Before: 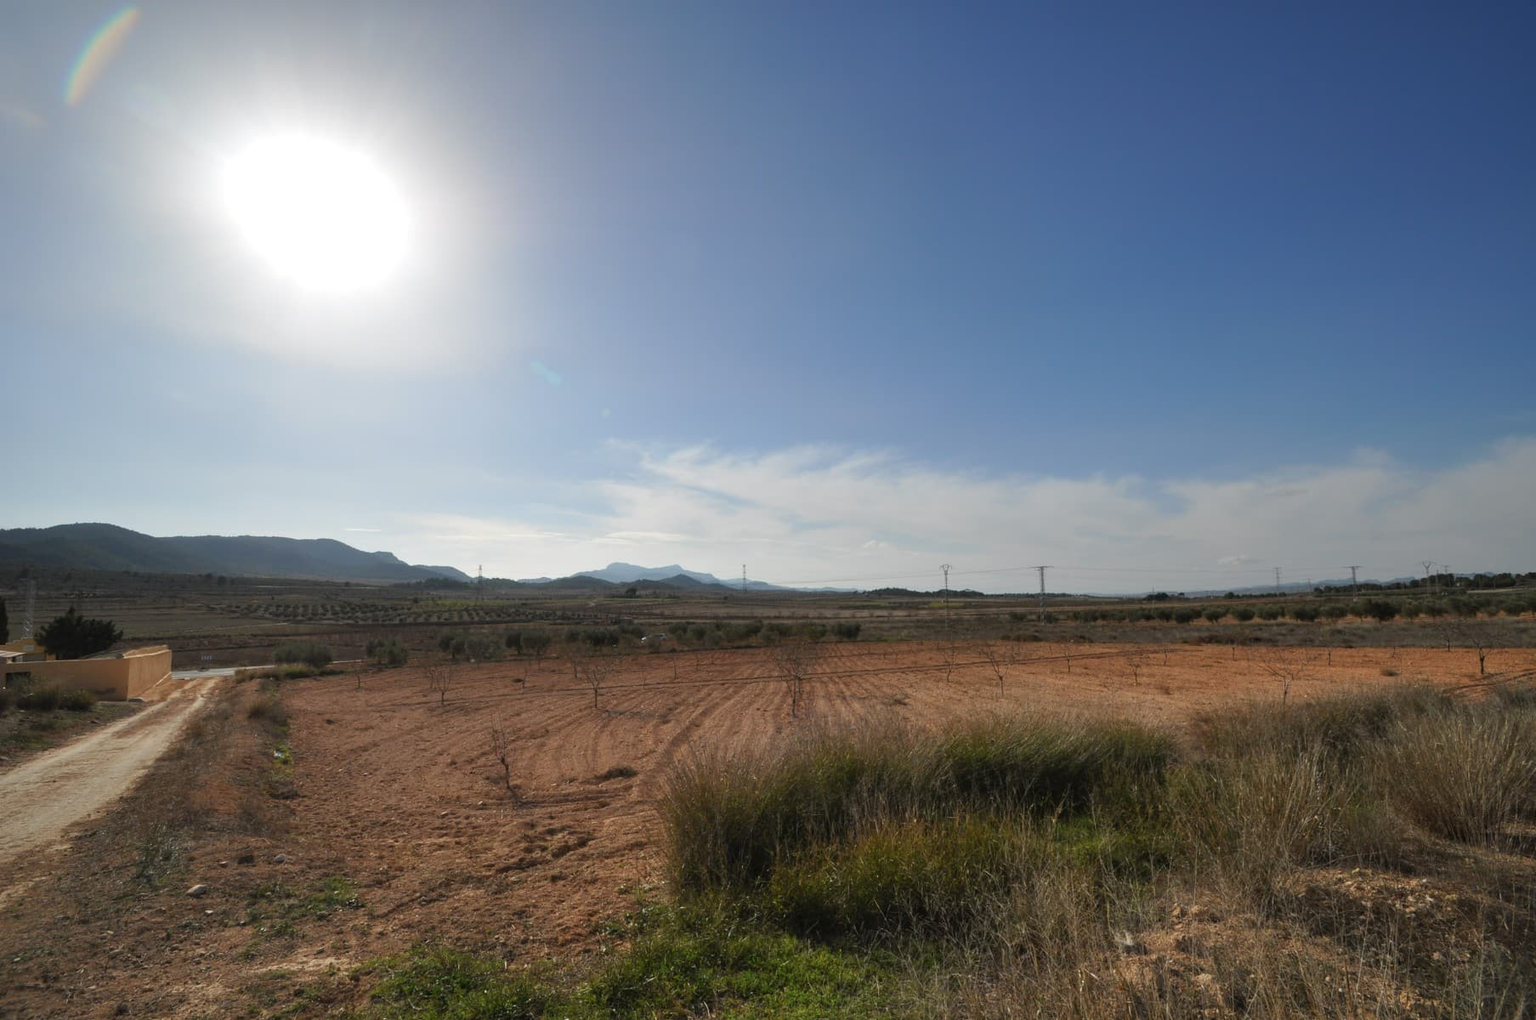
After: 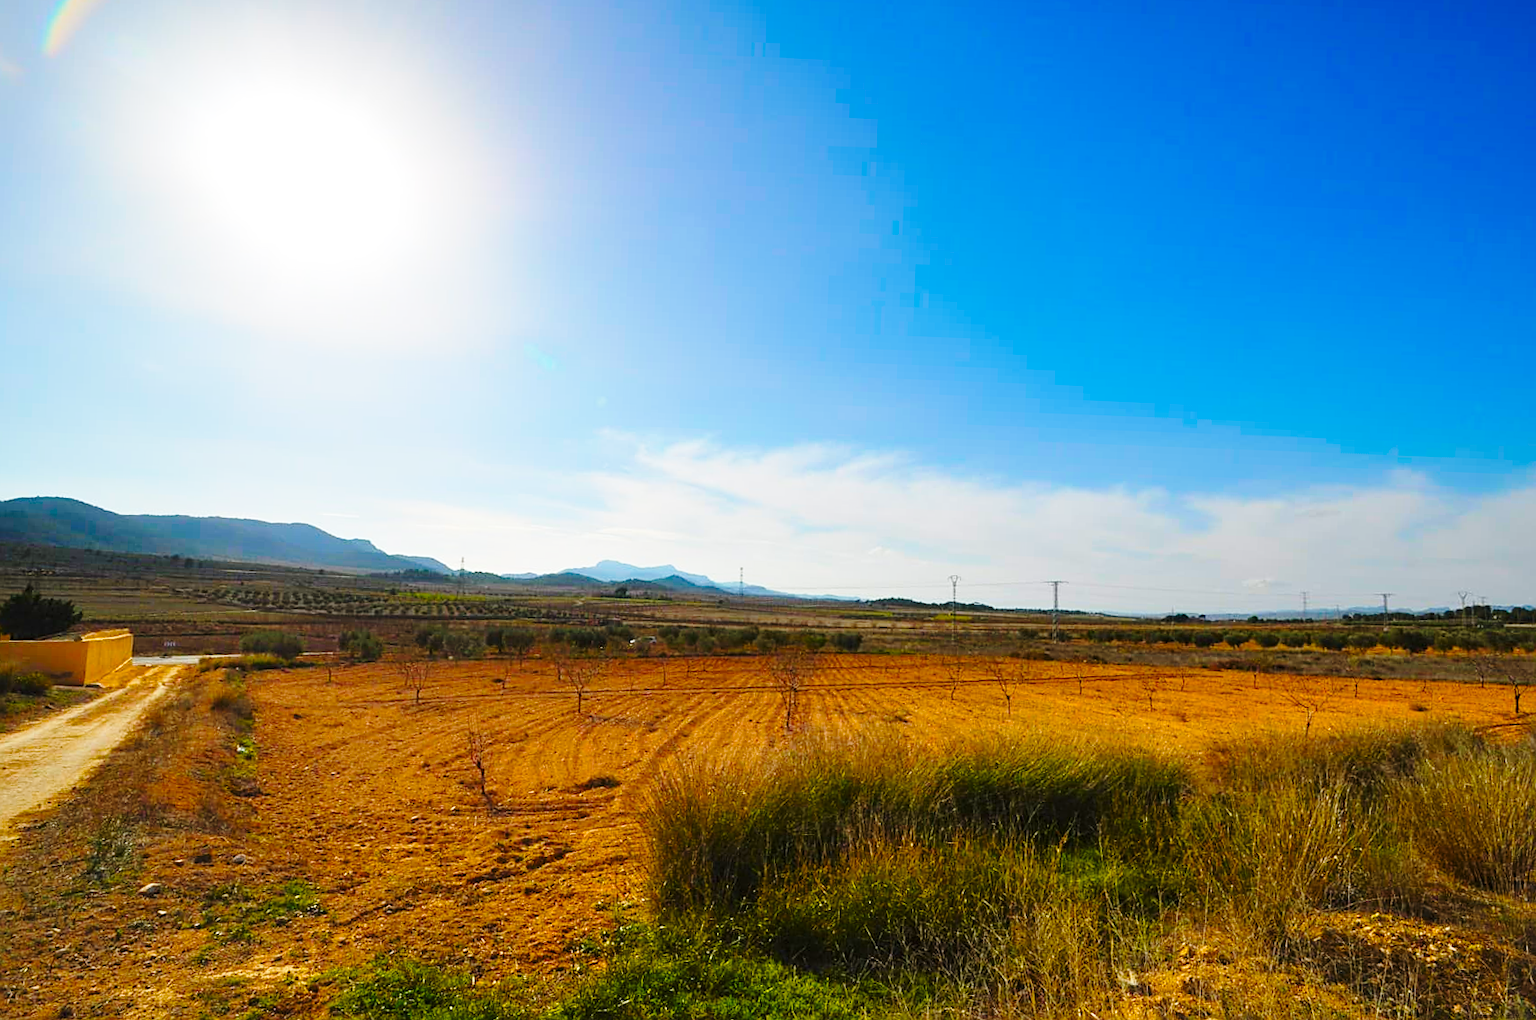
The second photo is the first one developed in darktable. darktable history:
base curve: curves: ch0 [(0, 0) (0.028, 0.03) (0.121, 0.232) (0.46, 0.748) (0.859, 0.968) (1, 1)], preserve colors none
crop and rotate: angle -2.2°
sharpen: on, module defaults
color balance rgb: power › hue 315.16°, linear chroma grading › shadows 10.365%, linear chroma grading › highlights 9.448%, linear chroma grading › global chroma 15.535%, linear chroma grading › mid-tones 14.792%, perceptual saturation grading › global saturation 25.142%, global vibrance 50.55%
